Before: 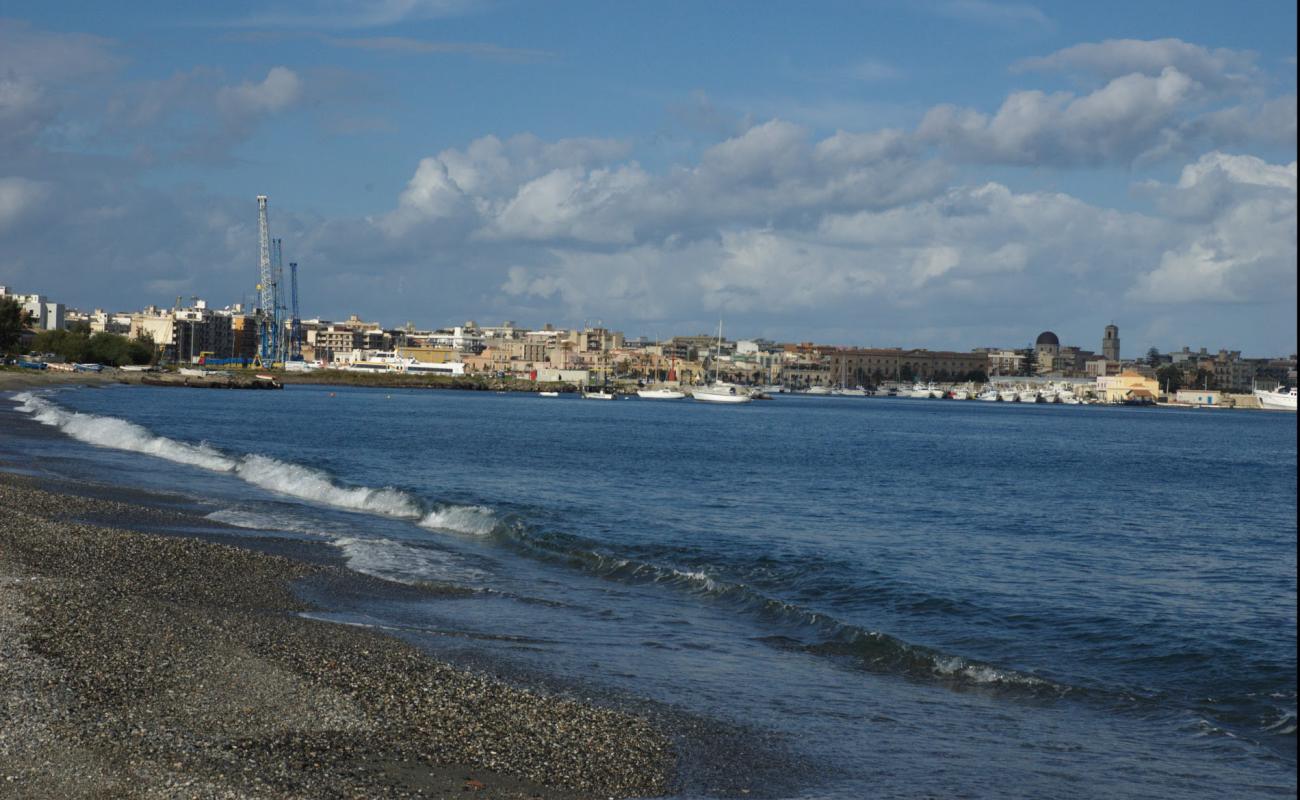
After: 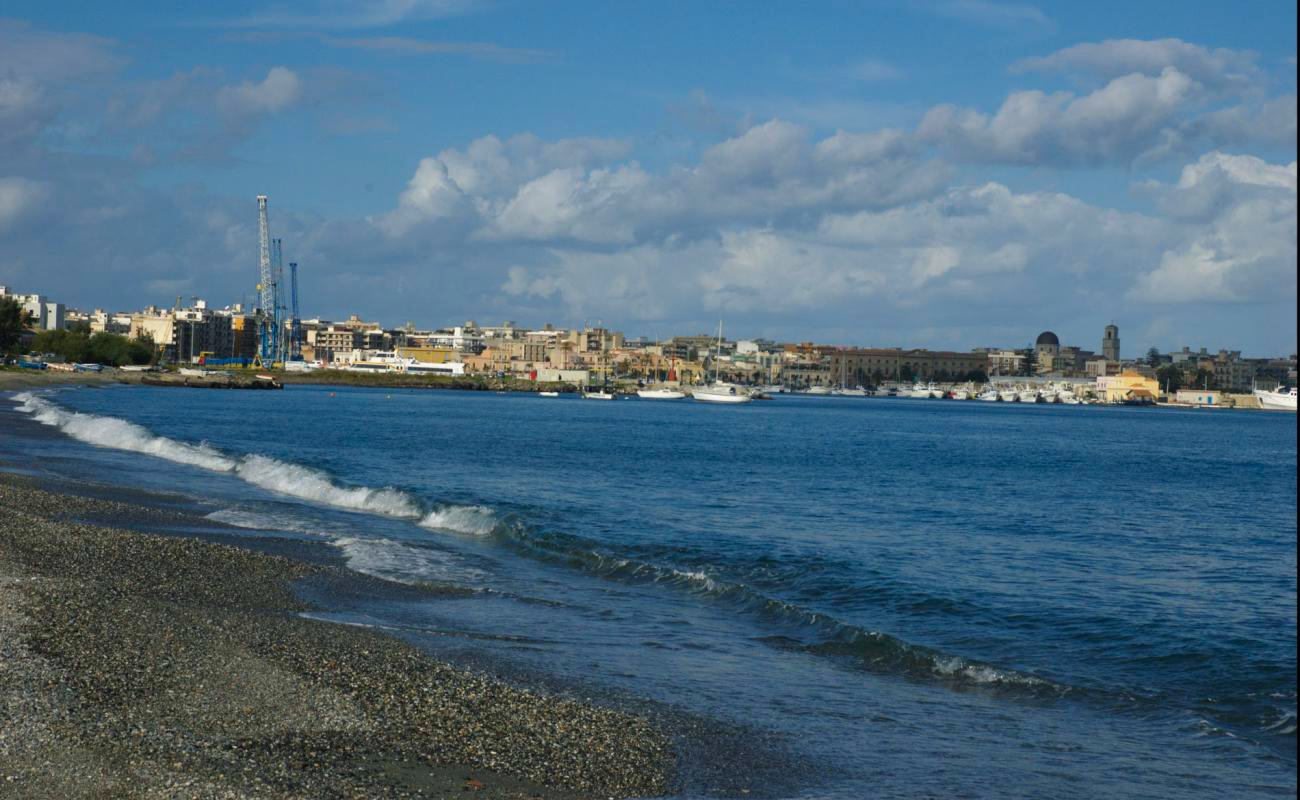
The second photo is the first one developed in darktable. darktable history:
color balance rgb: shadows lift › chroma 2.025%, shadows lift › hue 214.59°, perceptual saturation grading › global saturation 25.813%
